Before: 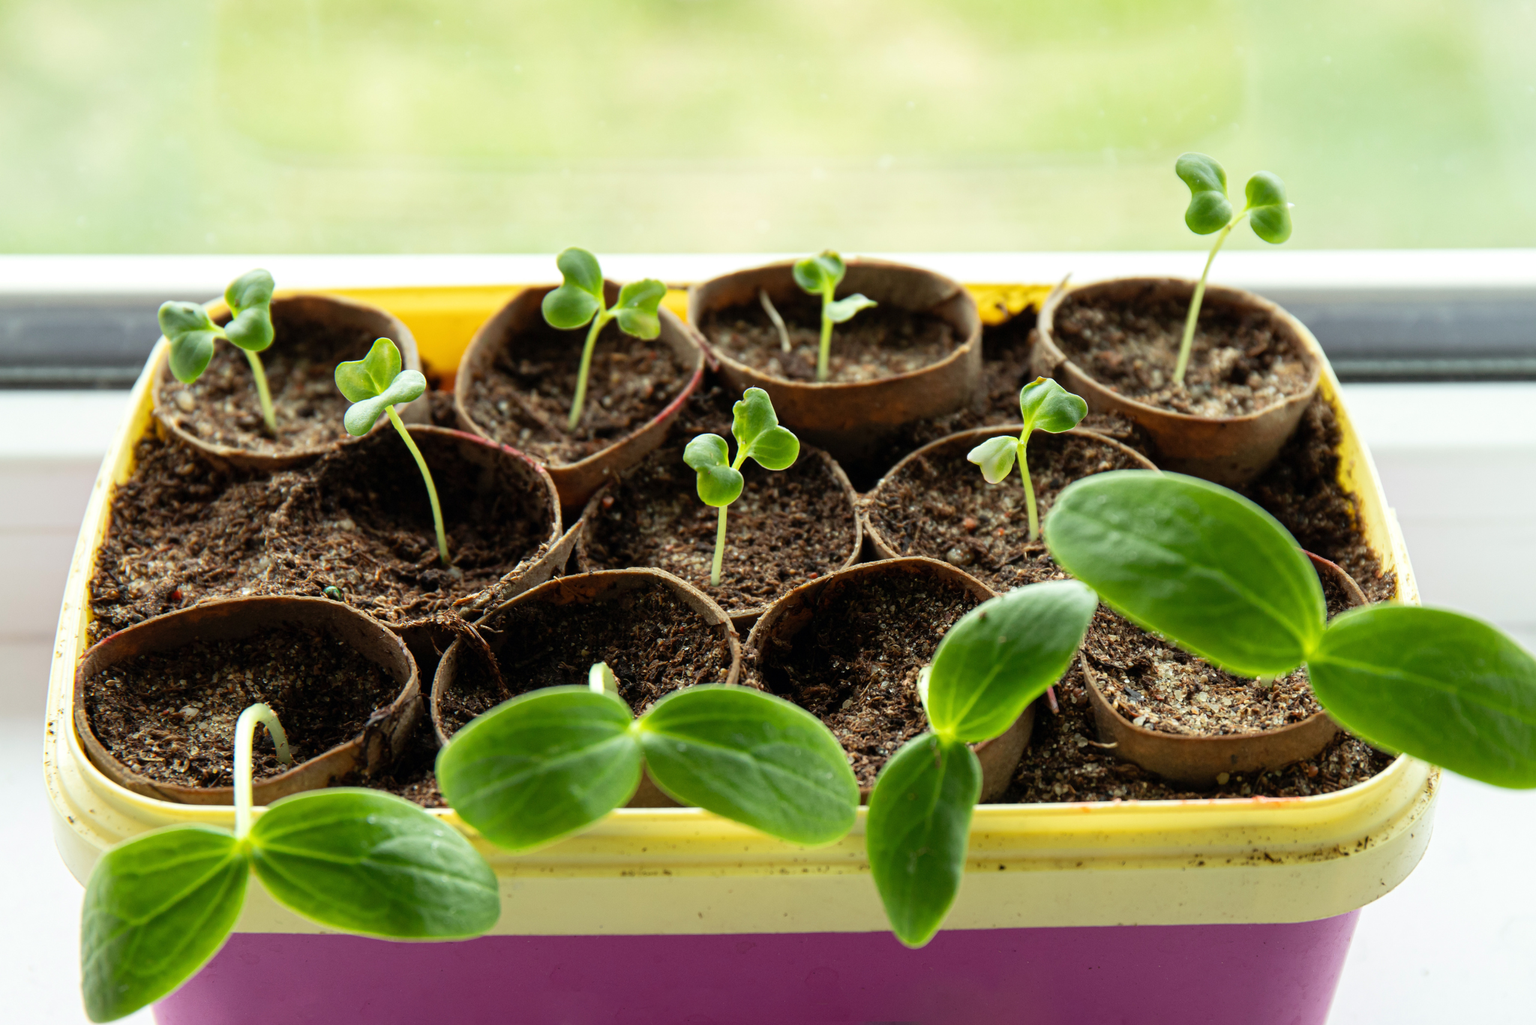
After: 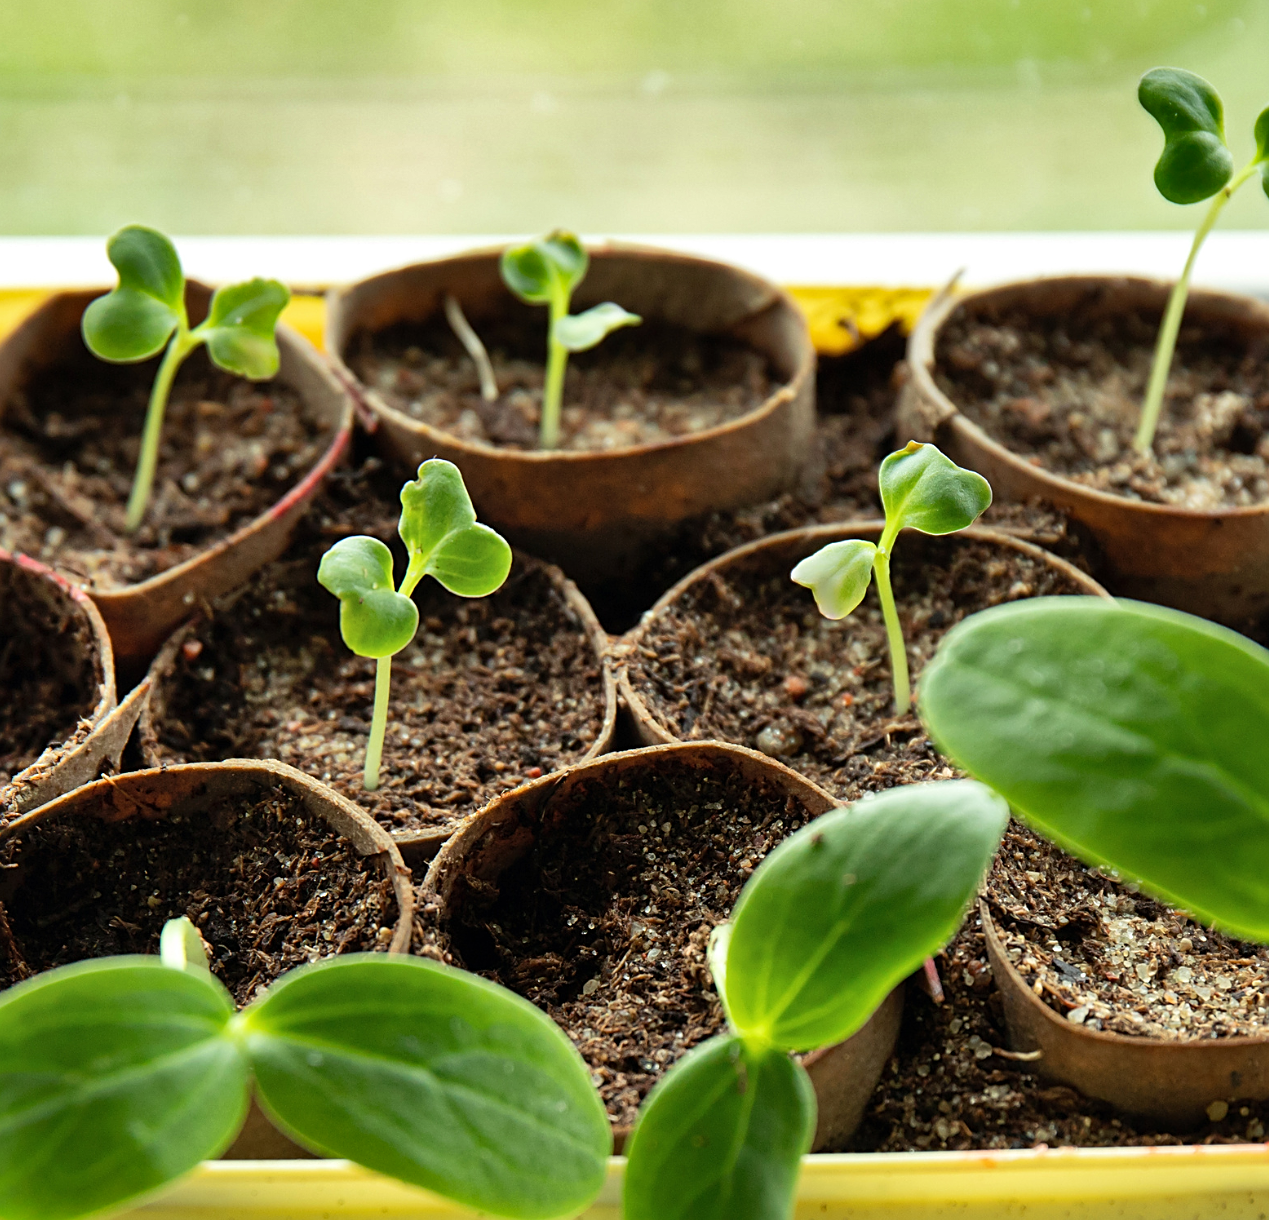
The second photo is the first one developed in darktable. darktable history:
shadows and highlights: radius 100.41, shadows 50.55, highlights -64.36, highlights color adjustment 49.82%, soften with gaussian
crop: left 32.075%, top 10.976%, right 18.355%, bottom 17.596%
sharpen: on, module defaults
